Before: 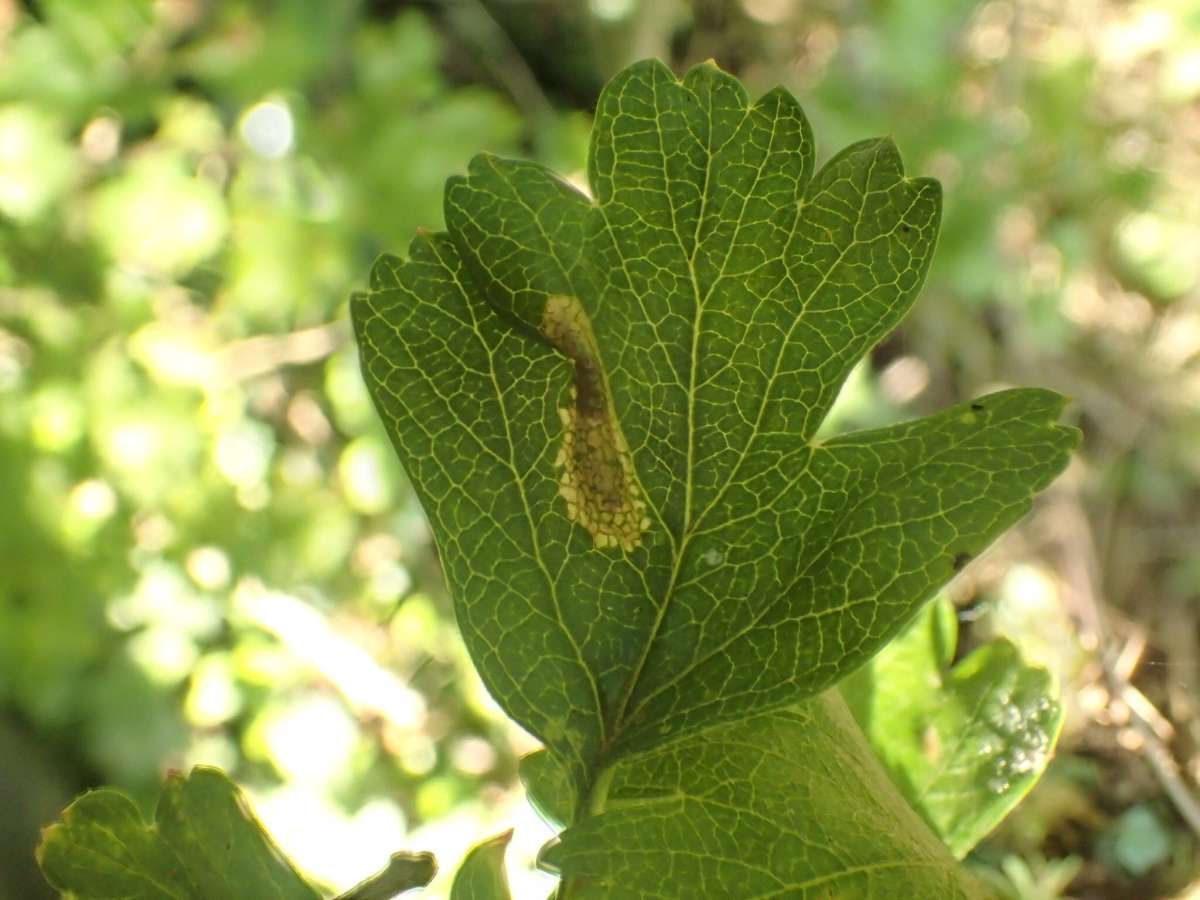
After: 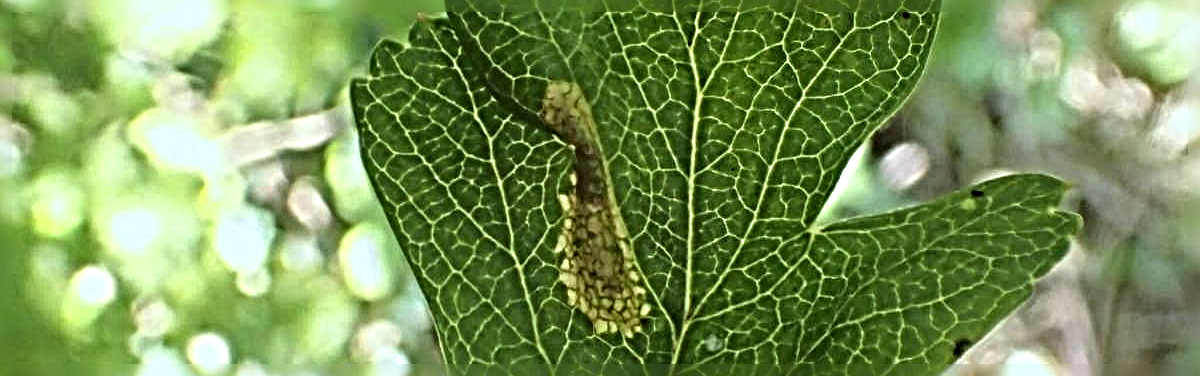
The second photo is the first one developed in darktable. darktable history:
sharpen: radius 6.3, amount 1.8, threshold 0
exposure: compensate highlight preservation false
color calibration: illuminant as shot in camera, x 0.358, y 0.373, temperature 4628.91 K
crop and rotate: top 23.84%, bottom 34.294%
white balance: red 0.931, blue 1.11
